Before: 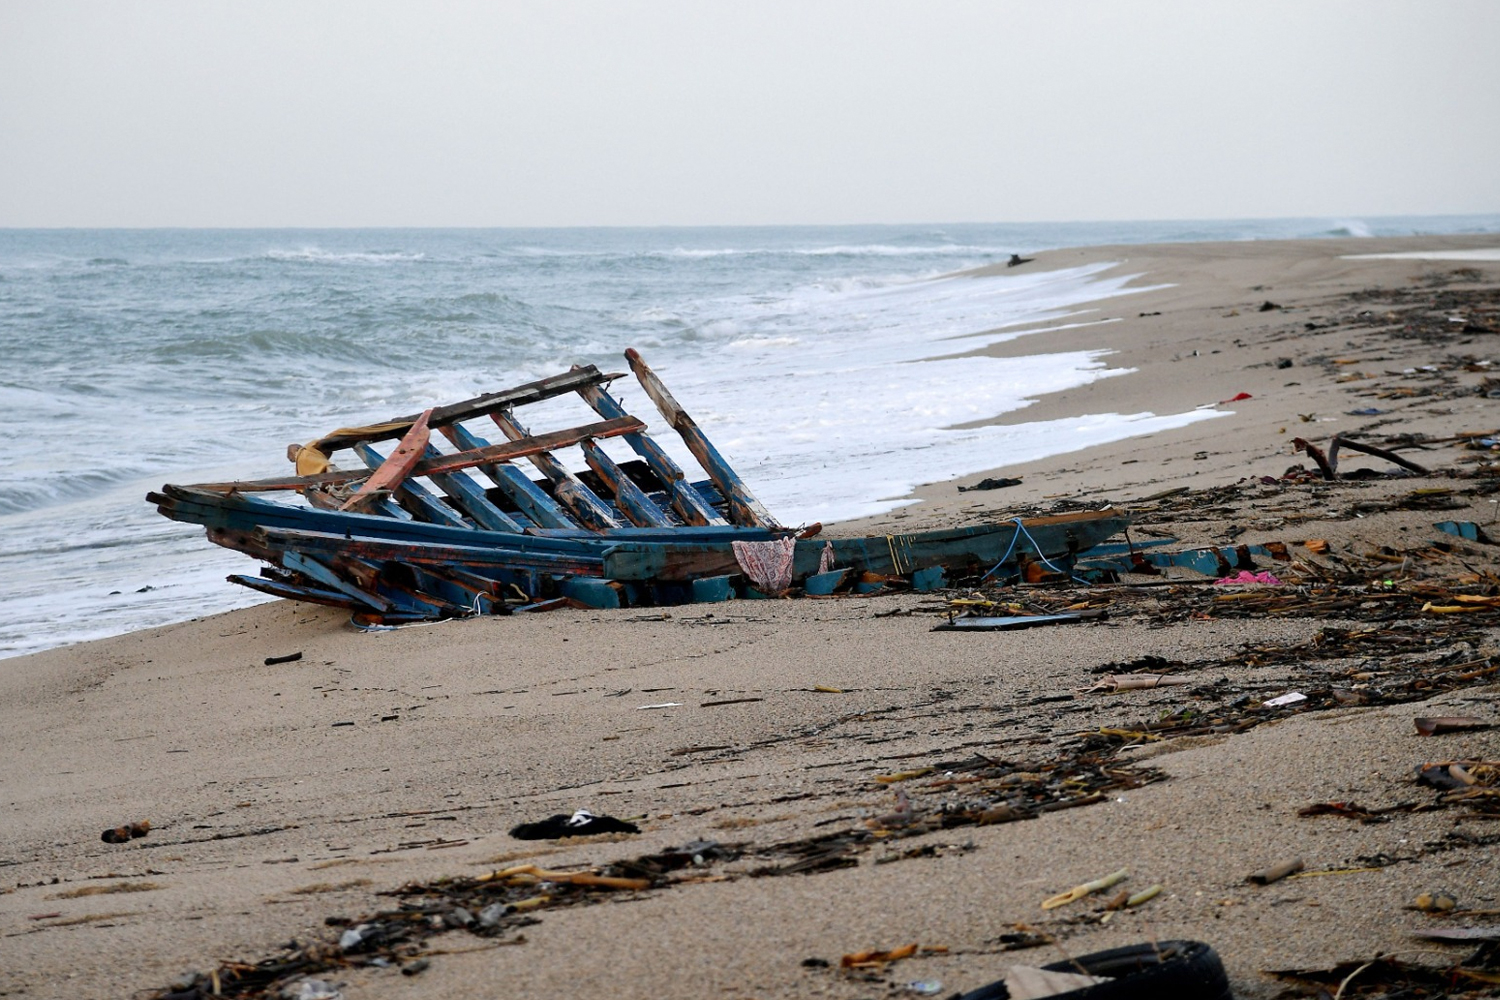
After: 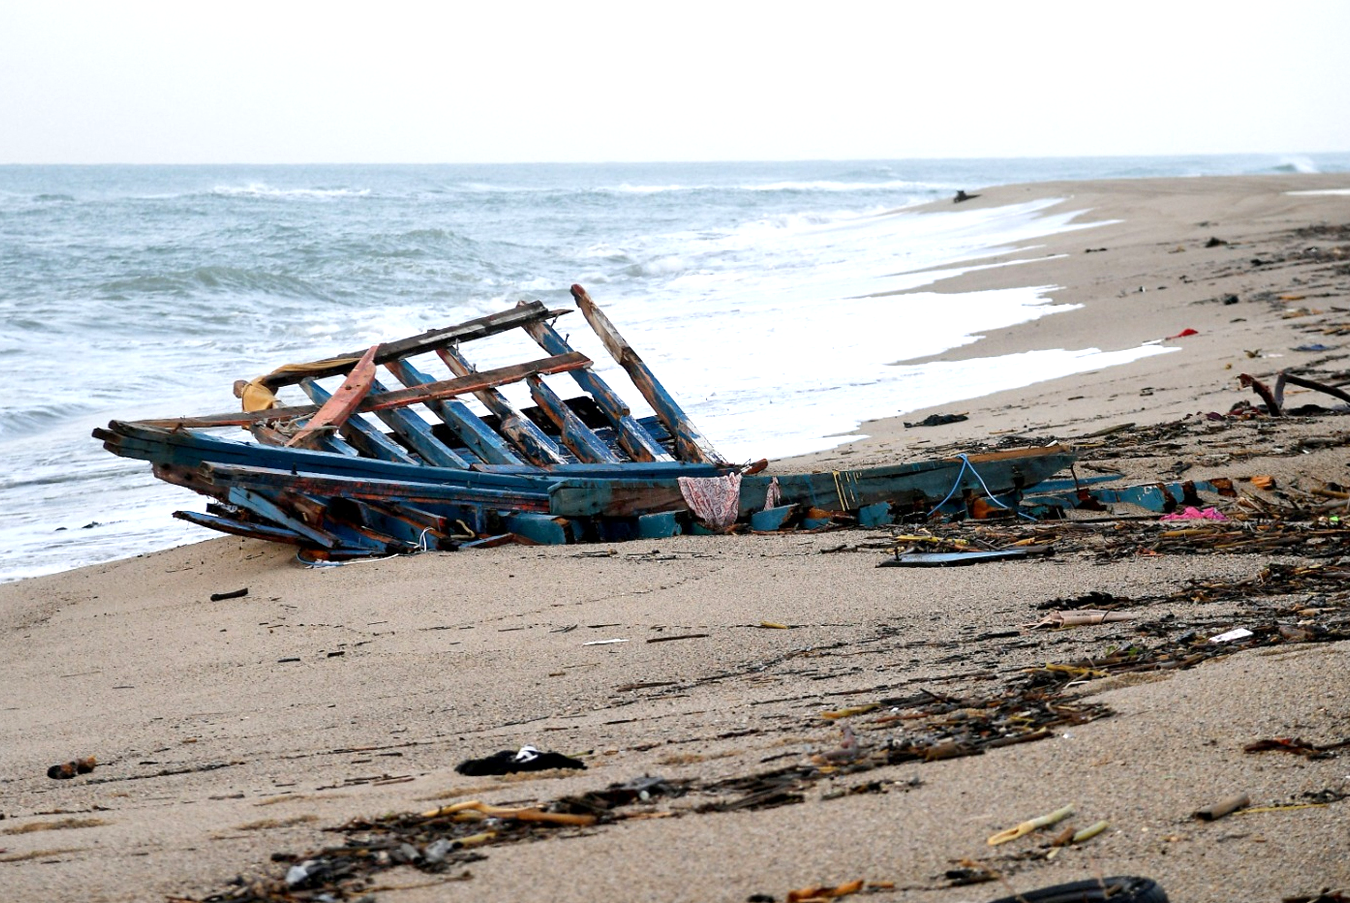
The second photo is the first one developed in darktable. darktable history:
crop: left 3.643%, top 6.401%, right 6.351%, bottom 3.294%
exposure: black level correction 0.001, exposure 0.5 EV, compensate highlight preservation false
